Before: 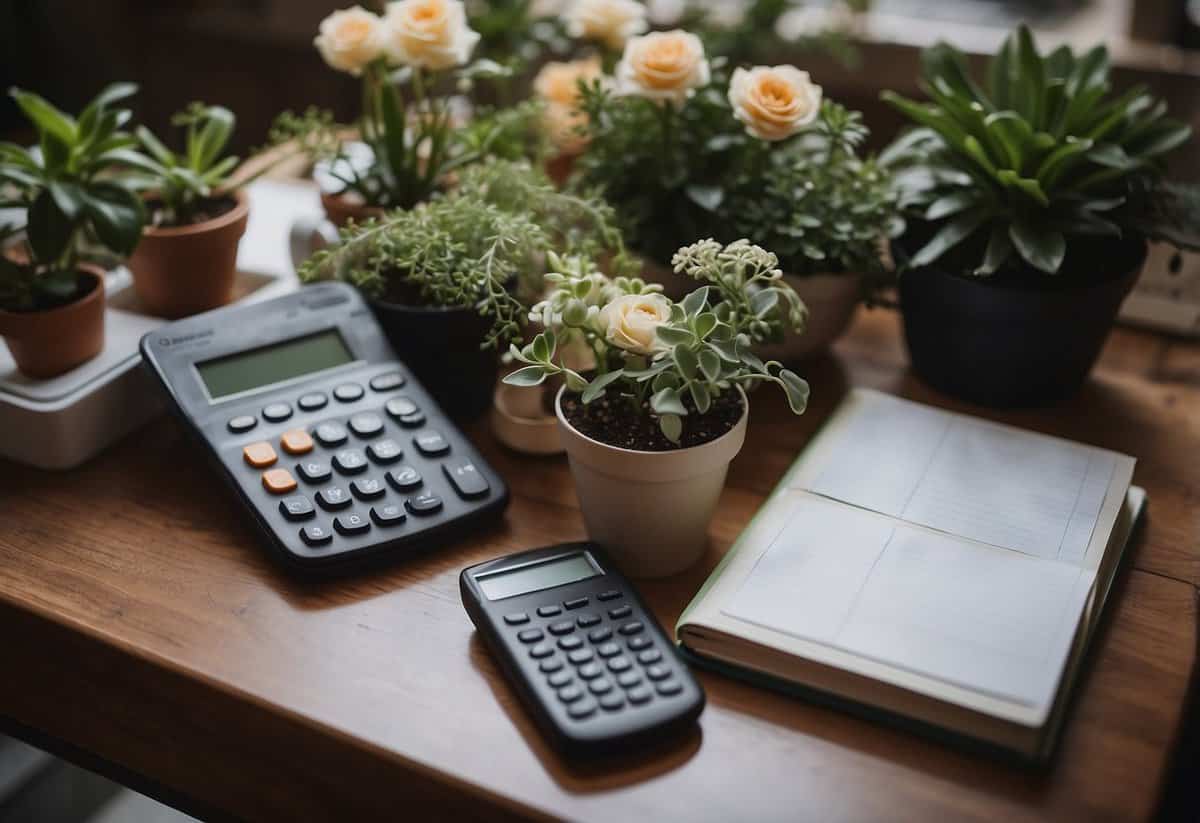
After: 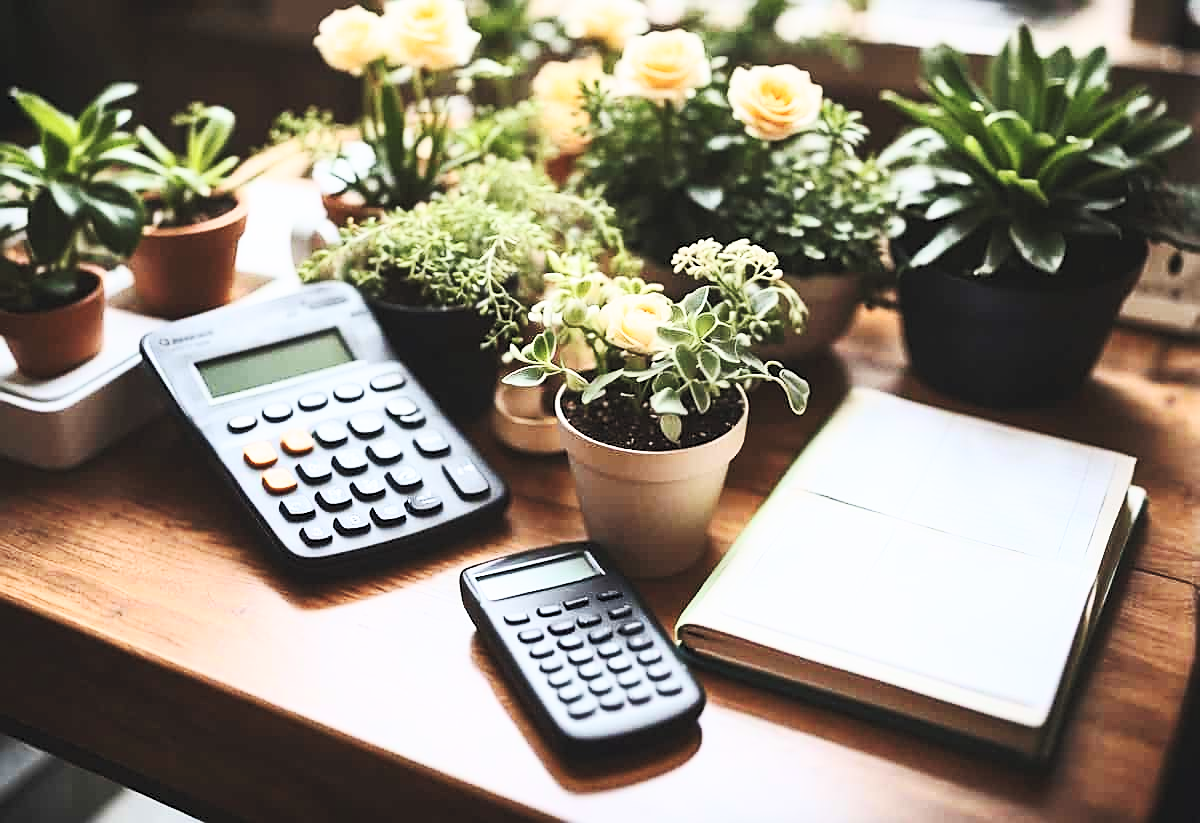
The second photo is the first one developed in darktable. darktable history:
base curve: curves: ch0 [(0, 0) (0.028, 0.03) (0.121, 0.232) (0.46, 0.748) (0.859, 0.968) (1, 1)], preserve colors none
contrast brightness saturation: contrast 0.39, brightness 0.53
sharpen: on, module defaults
